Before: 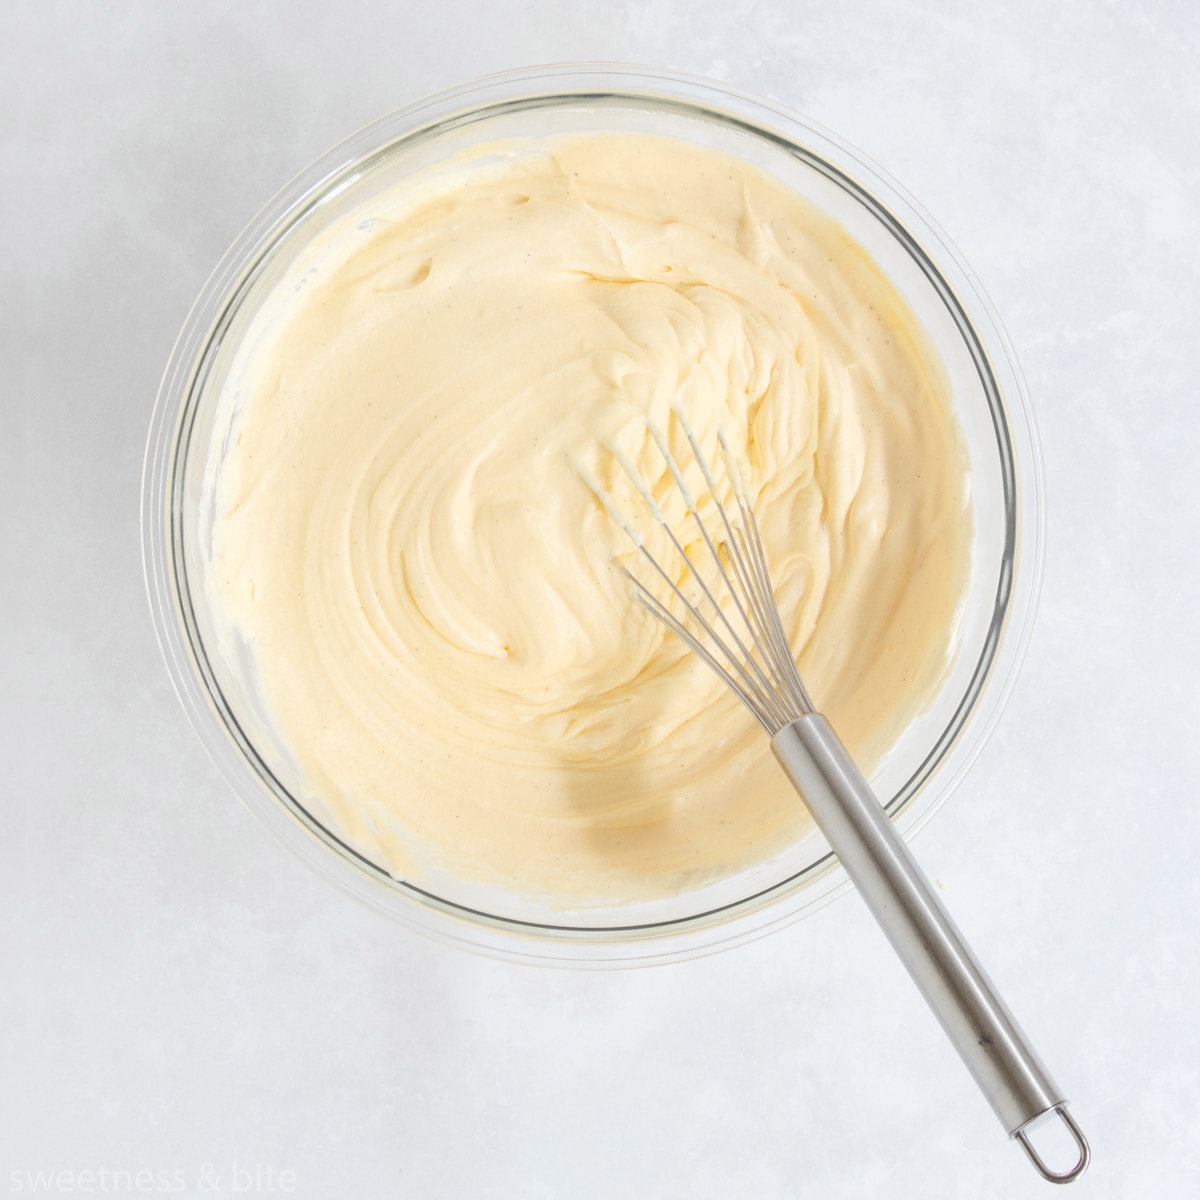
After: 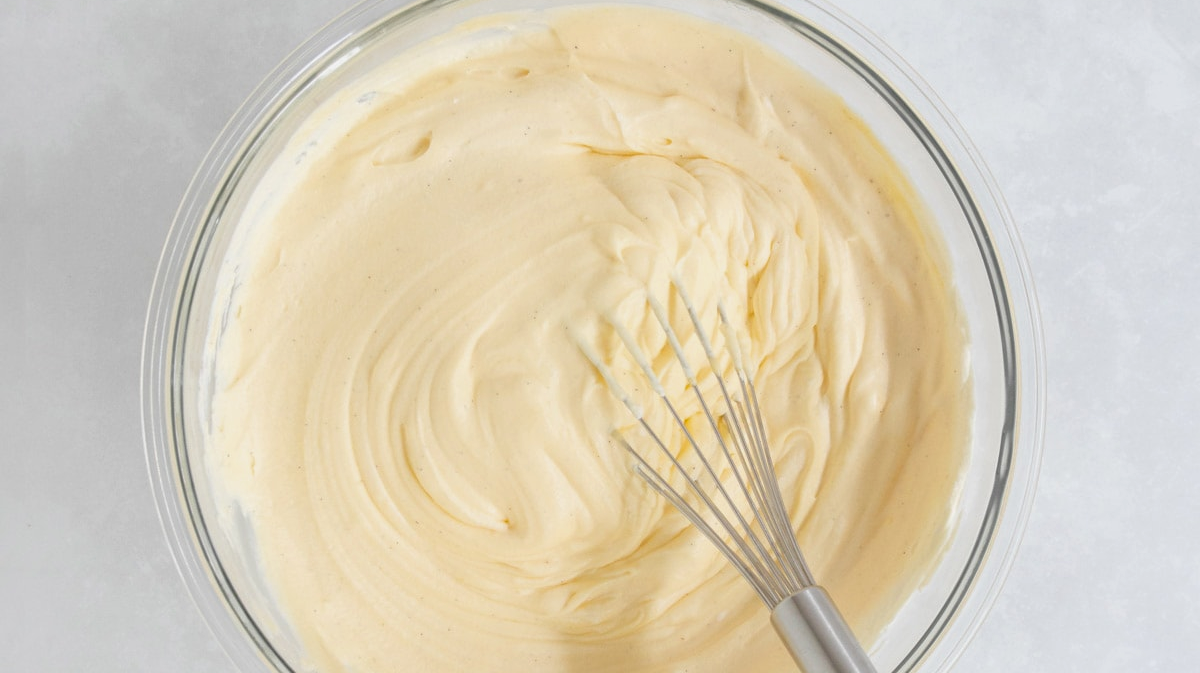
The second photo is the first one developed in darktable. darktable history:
crop and rotate: top 10.605%, bottom 33.274%
shadows and highlights: shadows 25, white point adjustment -3, highlights -30
